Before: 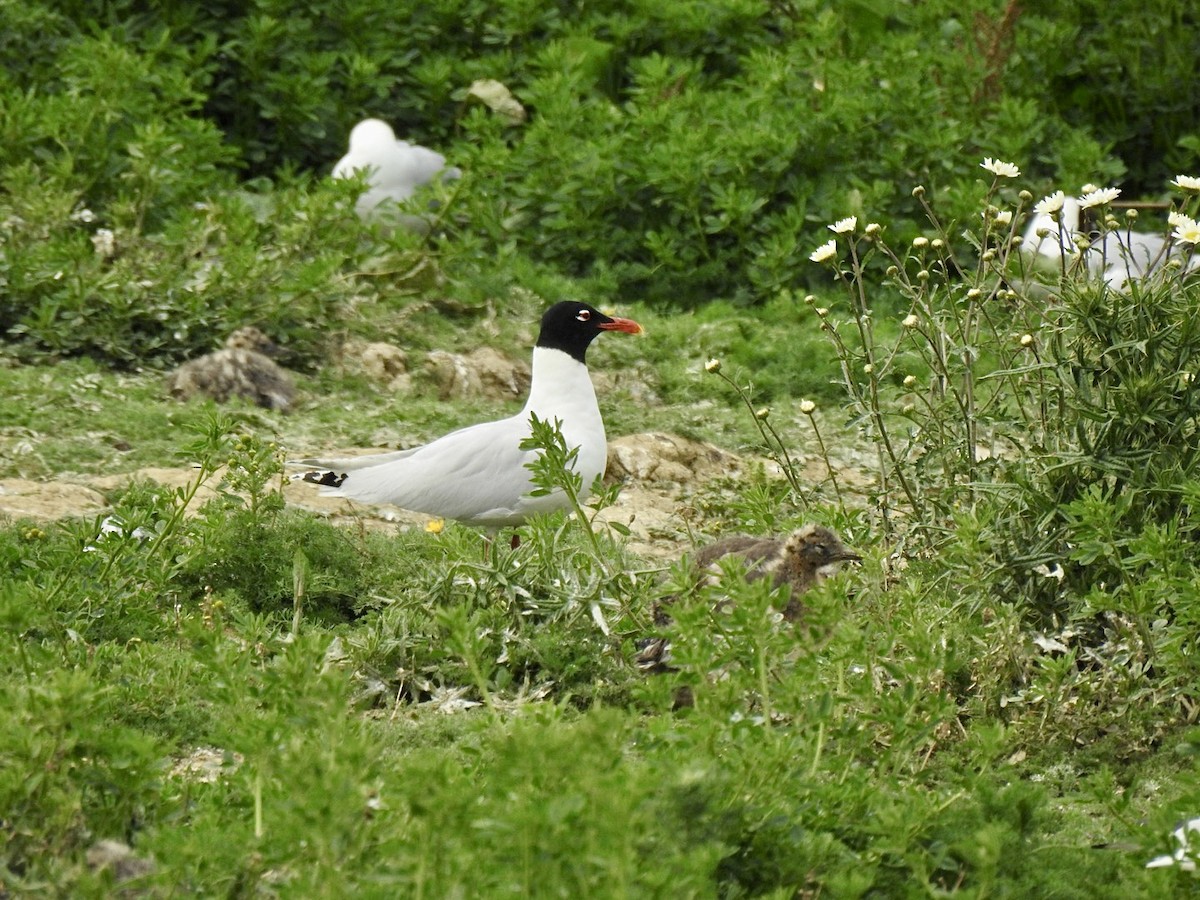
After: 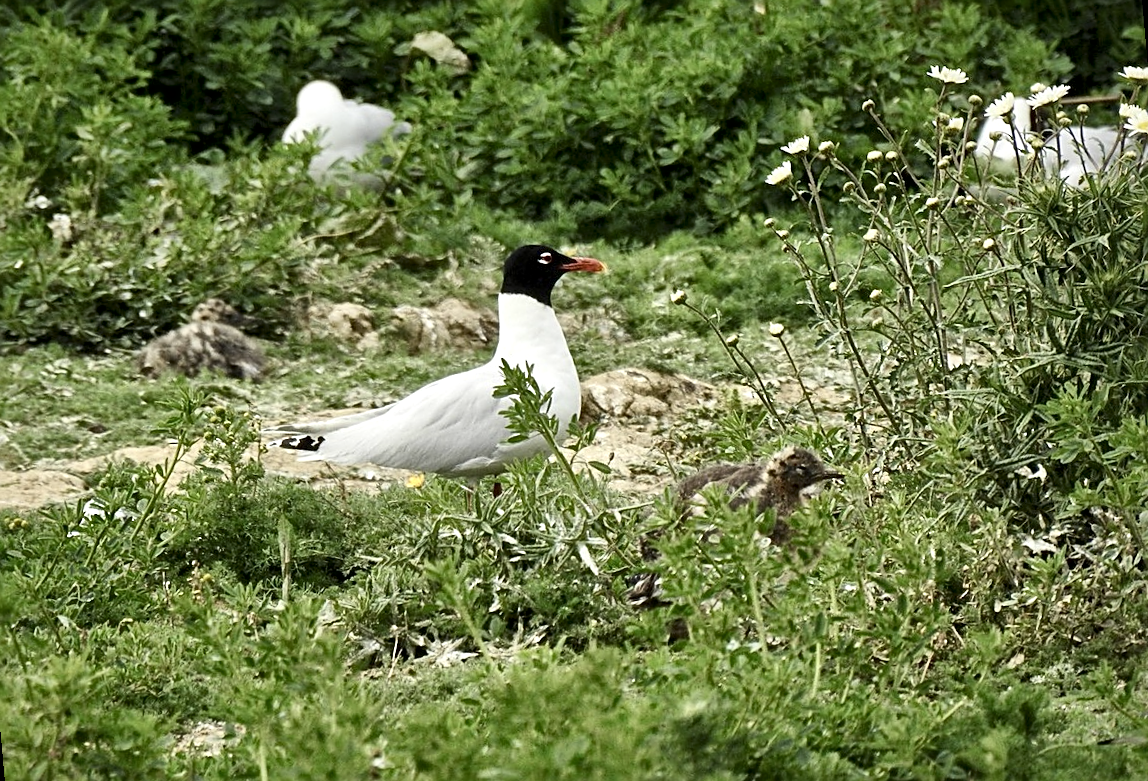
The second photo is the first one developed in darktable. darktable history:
rotate and perspective: rotation -5°, crop left 0.05, crop right 0.952, crop top 0.11, crop bottom 0.89
local contrast: mode bilateral grid, contrast 20, coarseness 50, detail 179%, midtone range 0.2
sharpen: on, module defaults
contrast brightness saturation: contrast 0.1, saturation -0.3
